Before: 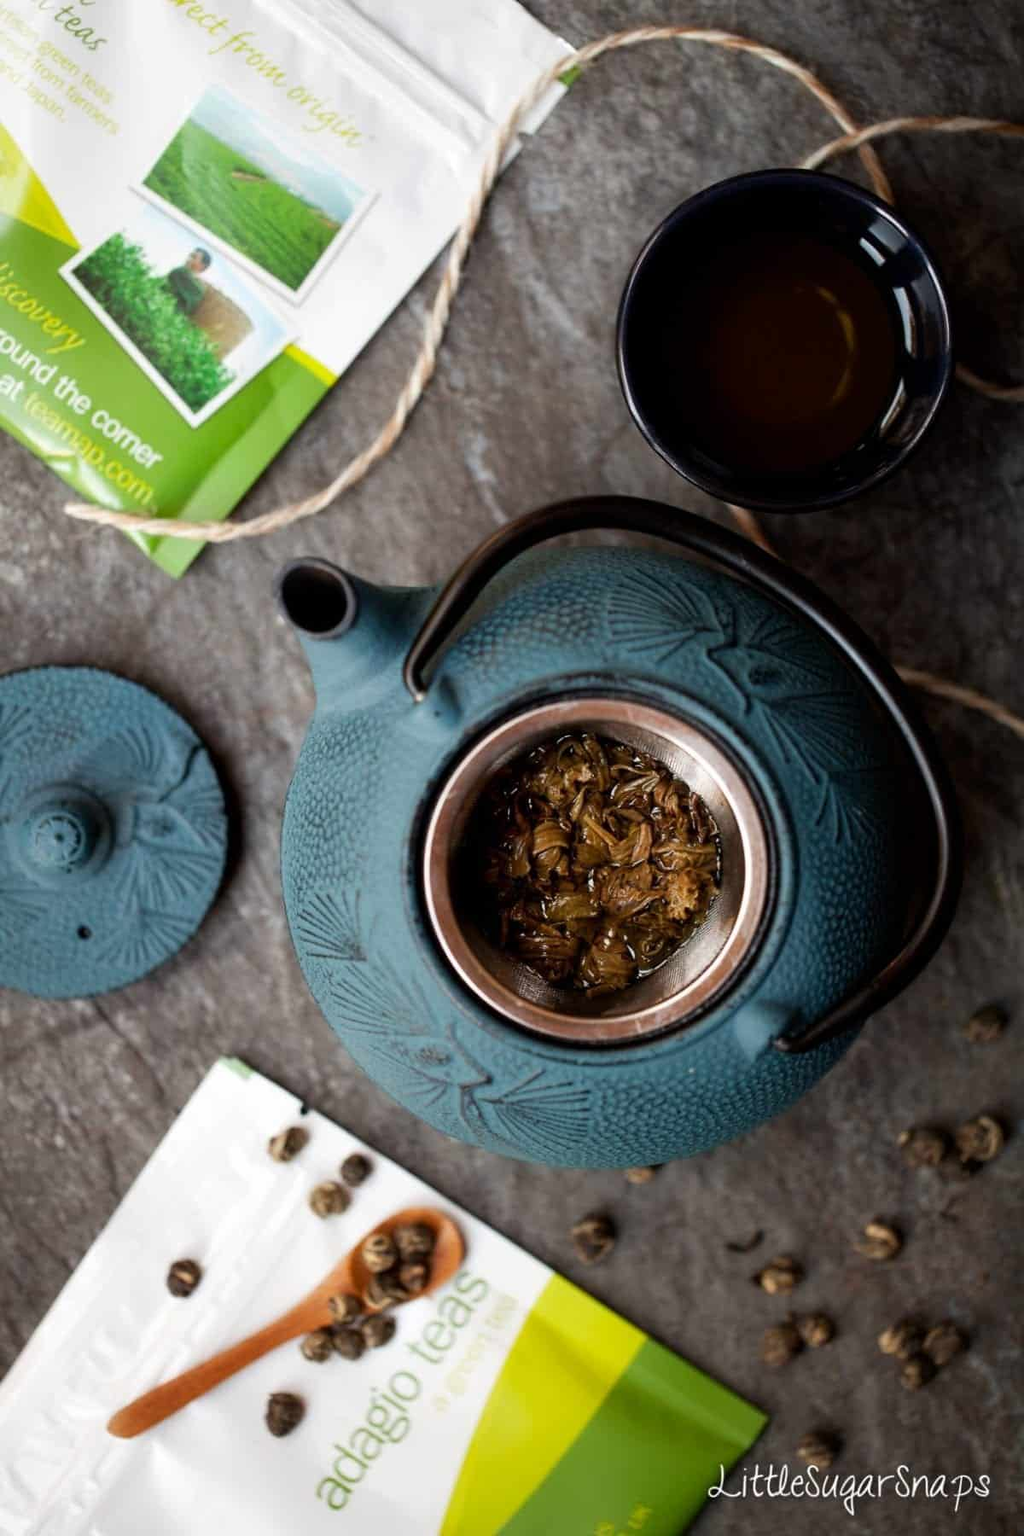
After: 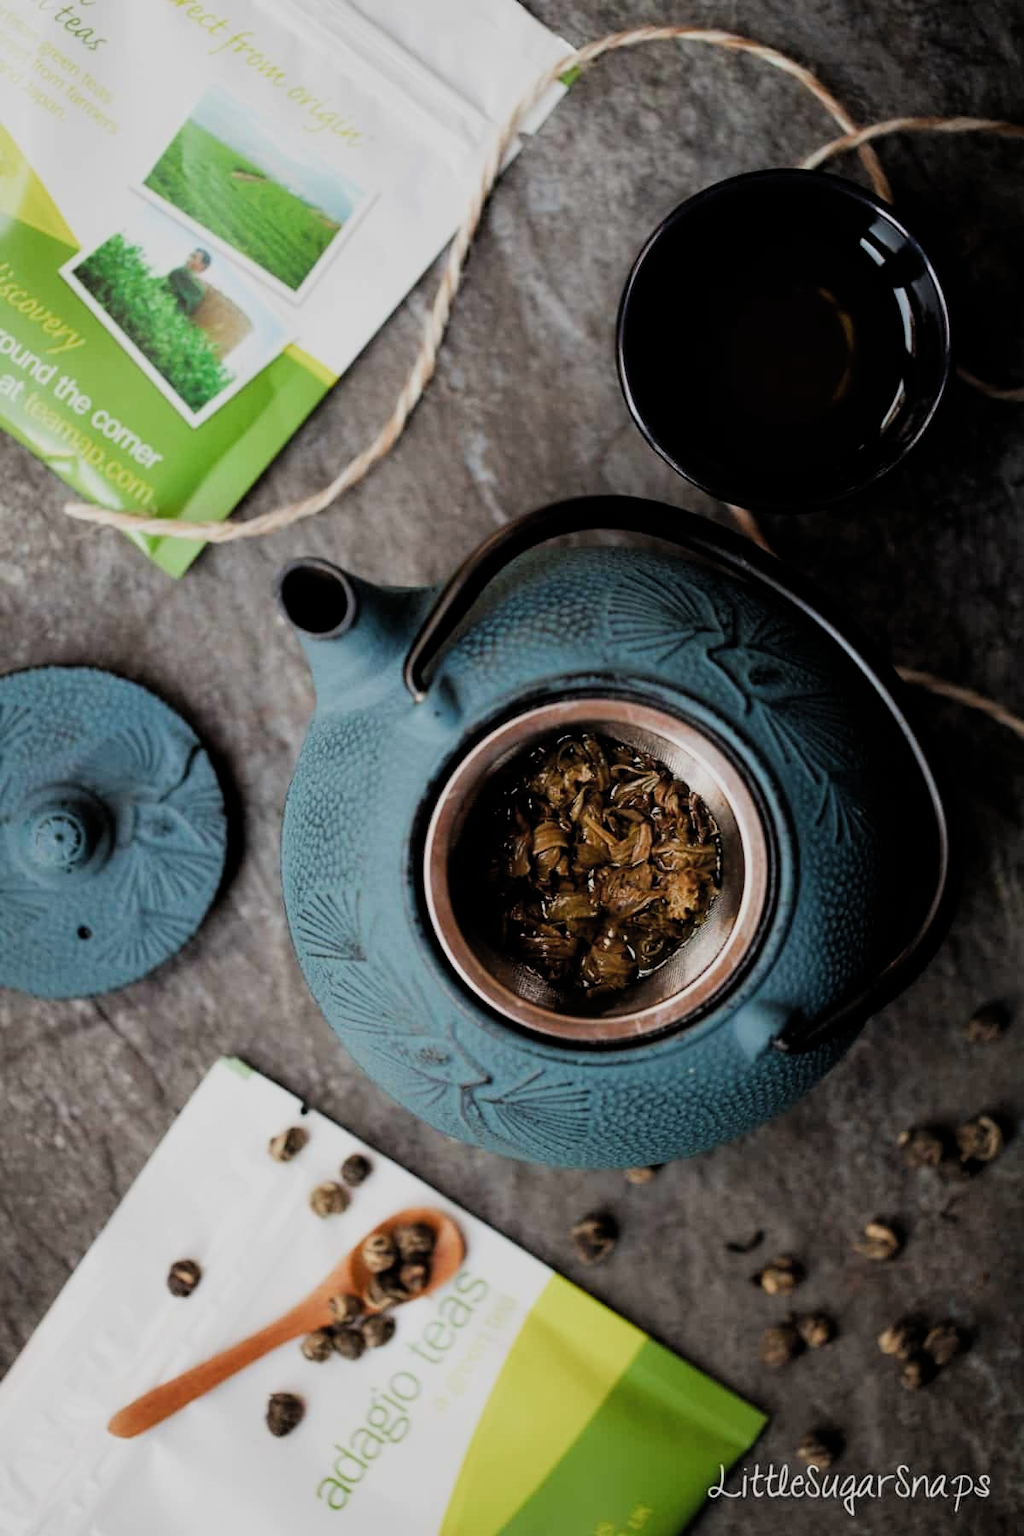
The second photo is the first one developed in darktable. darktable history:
filmic rgb: black relative exposure -7.65 EV, white relative exposure 4.56 EV, hardness 3.61, contrast 1.059, color science v4 (2020)
